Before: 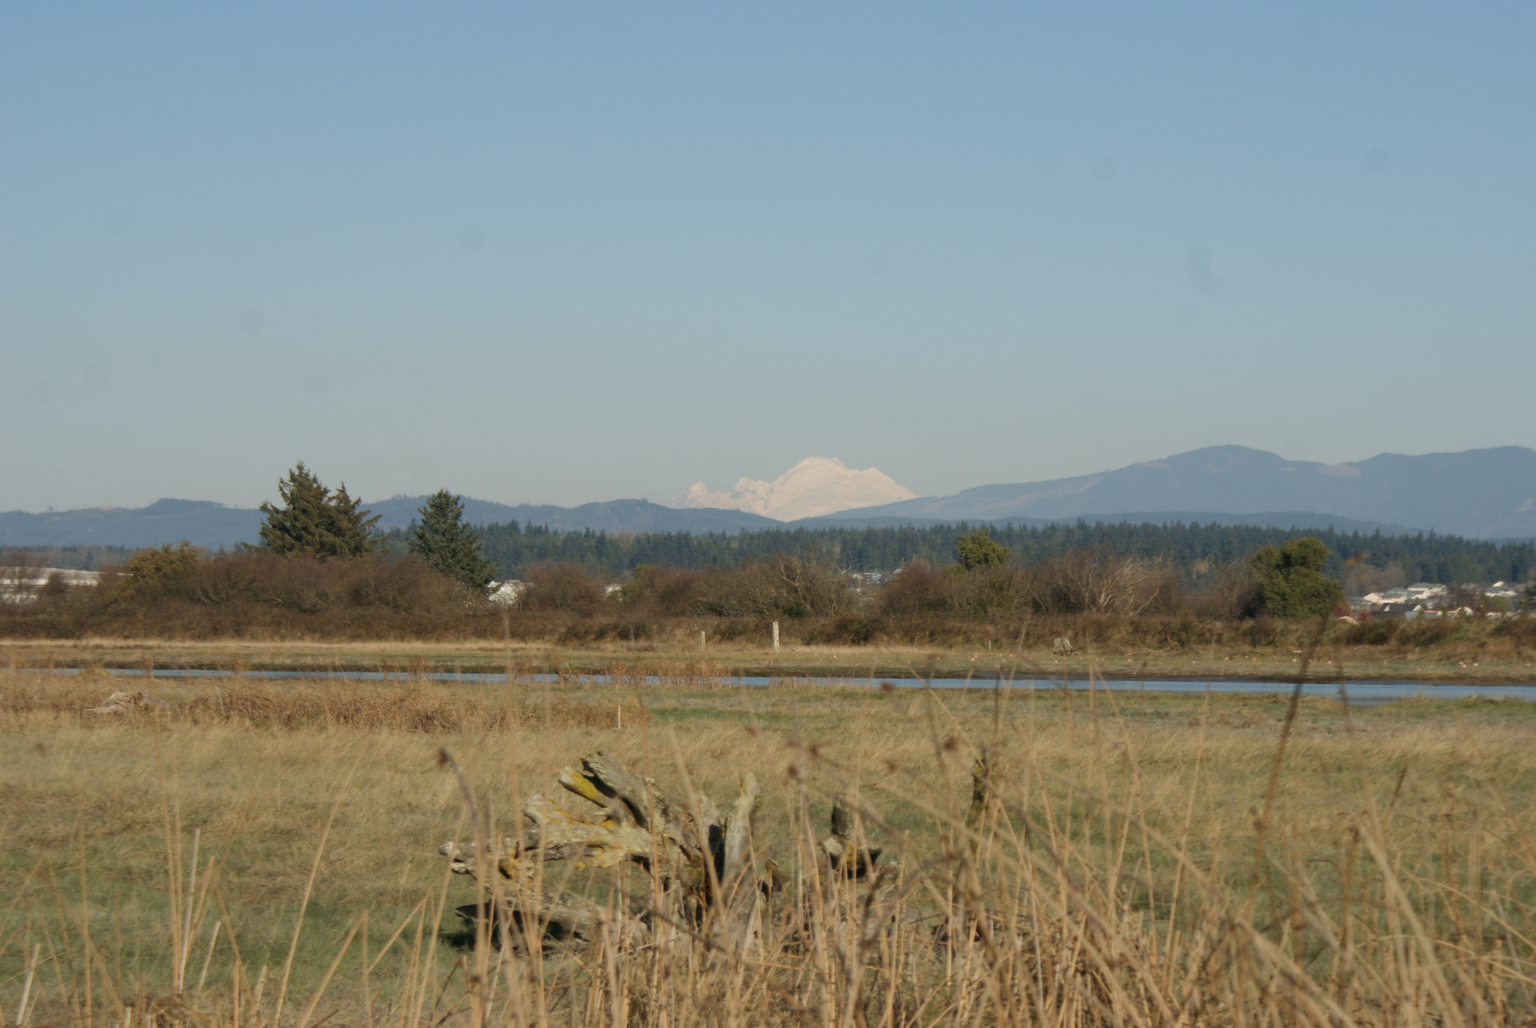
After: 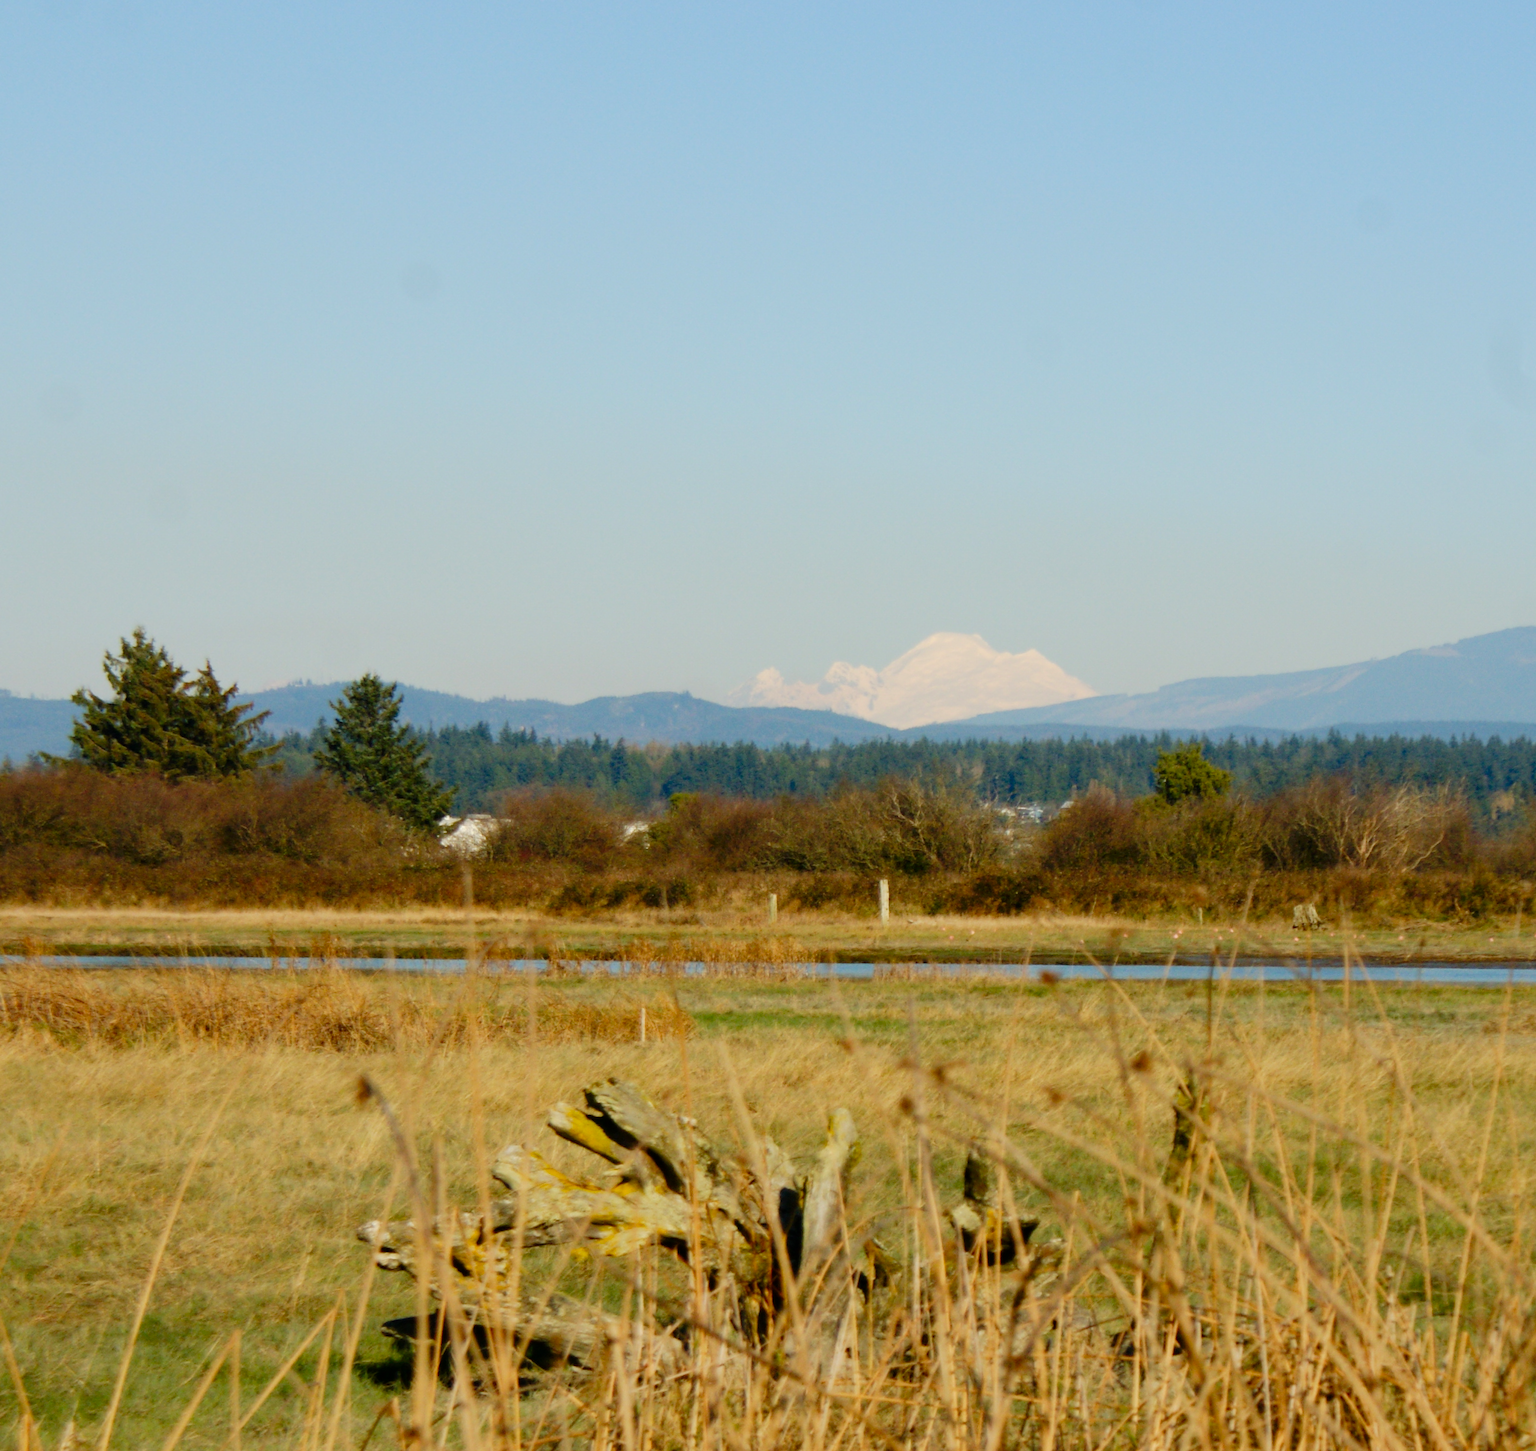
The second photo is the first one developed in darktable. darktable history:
crop and rotate: left 15.546%, right 17.787%
rotate and perspective: rotation 0.679°, lens shift (horizontal) 0.136, crop left 0.009, crop right 0.991, crop top 0.078, crop bottom 0.95
color correction: saturation 1.34
tone curve: curves: ch0 [(0, 0) (0.003, 0) (0.011, 0.001) (0.025, 0.003) (0.044, 0.005) (0.069, 0.013) (0.1, 0.024) (0.136, 0.04) (0.177, 0.087) (0.224, 0.148) (0.277, 0.238) (0.335, 0.335) (0.399, 0.43) (0.468, 0.524) (0.543, 0.621) (0.623, 0.712) (0.709, 0.788) (0.801, 0.867) (0.898, 0.947) (1, 1)], preserve colors none
